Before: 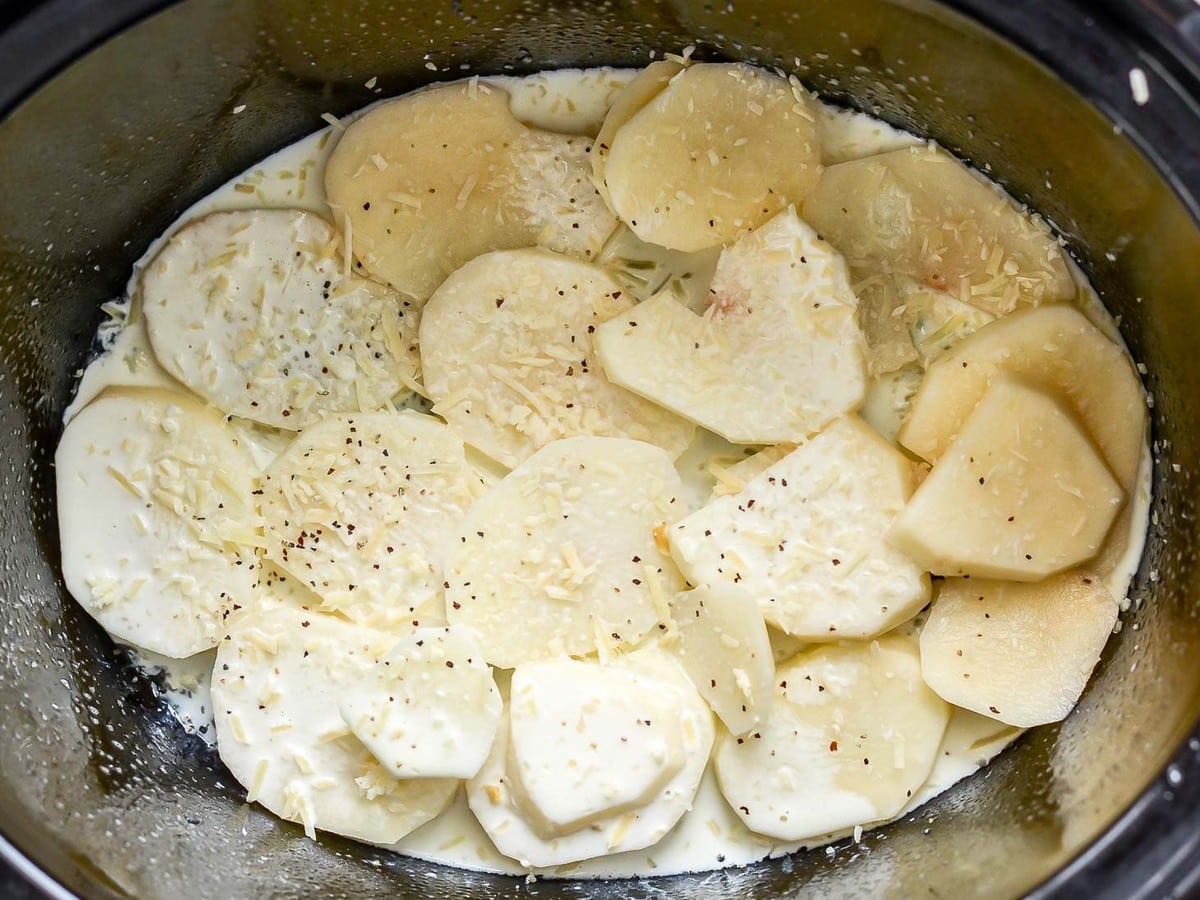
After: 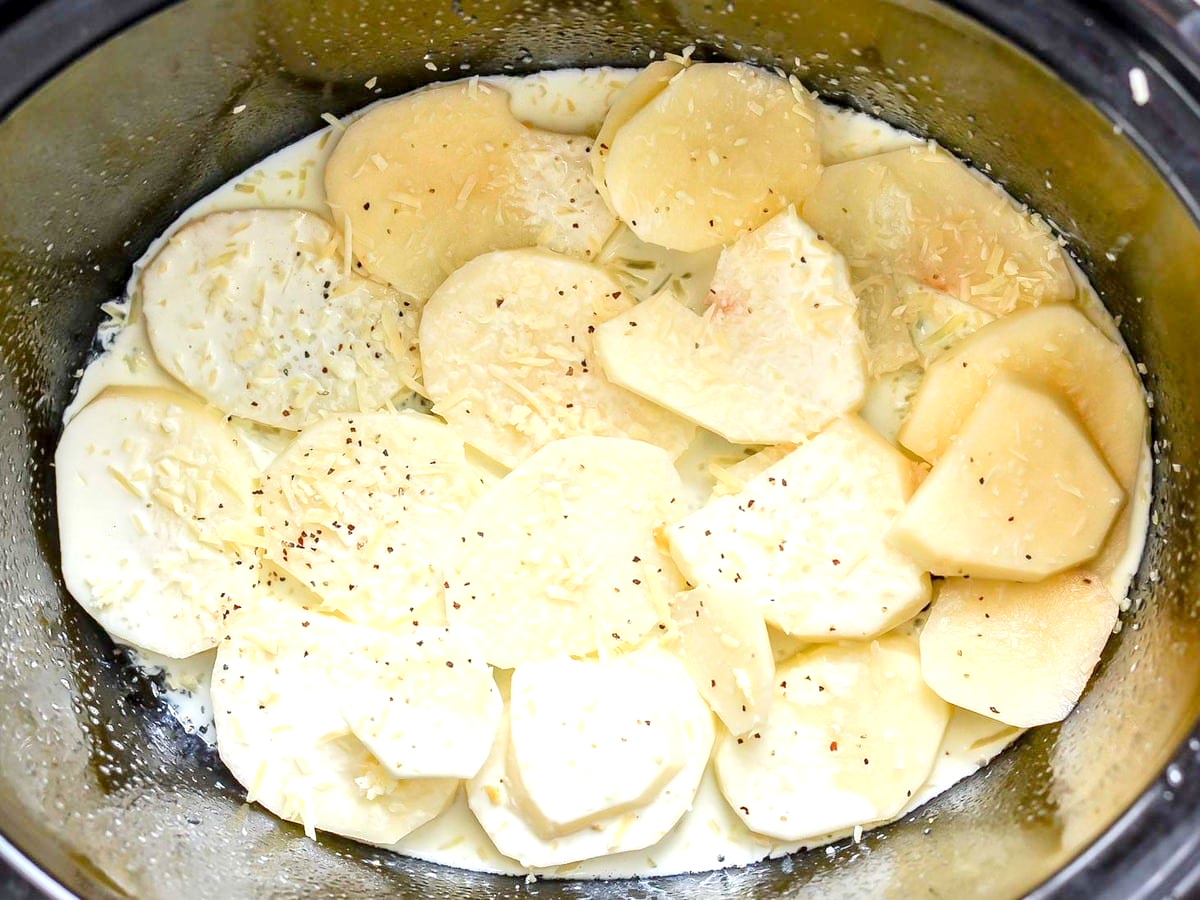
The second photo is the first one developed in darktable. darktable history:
exposure: black level correction 0.001, exposure 0.499 EV, compensate exposure bias true, compensate highlight preservation false
base curve: curves: ch0 [(0, 0) (0.158, 0.273) (0.879, 0.895) (1, 1)]
